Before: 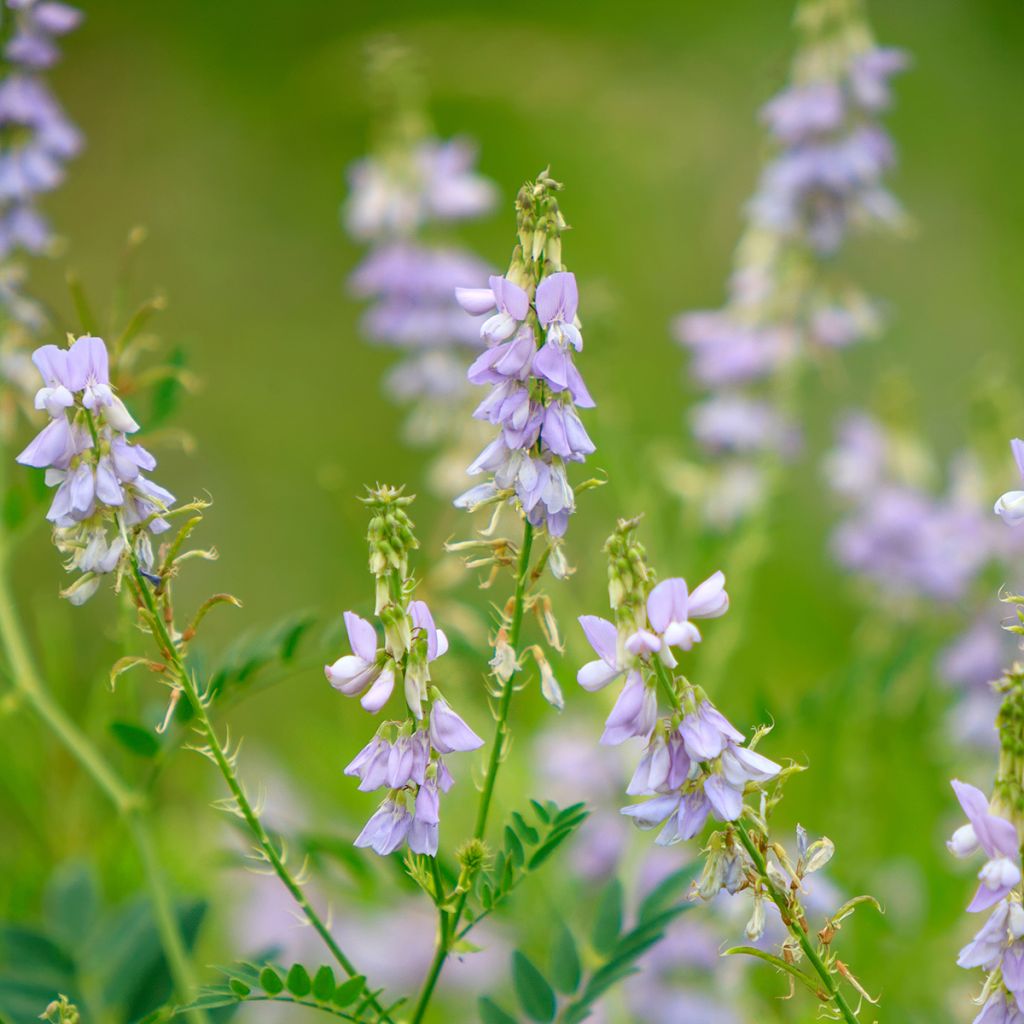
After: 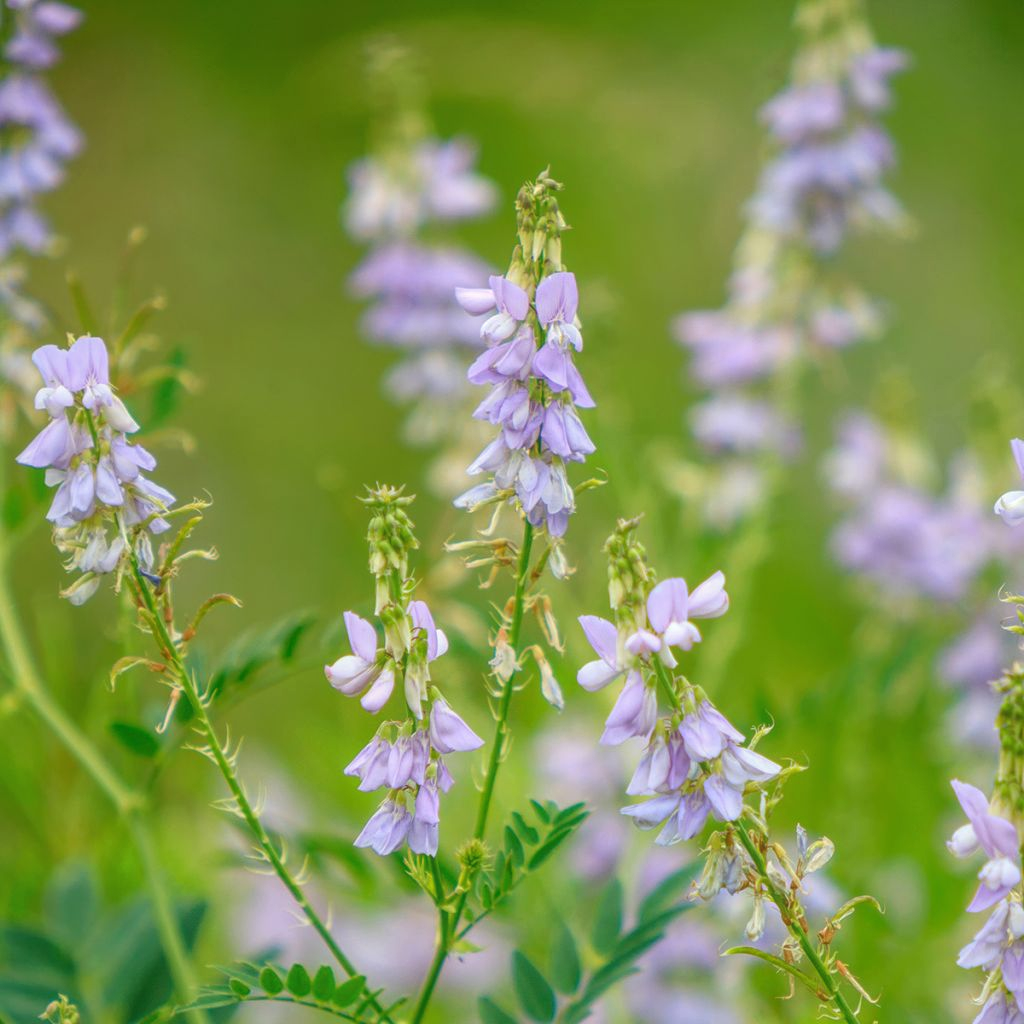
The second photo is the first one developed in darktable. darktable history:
local contrast: highlights 71%, shadows 17%, midtone range 0.196
